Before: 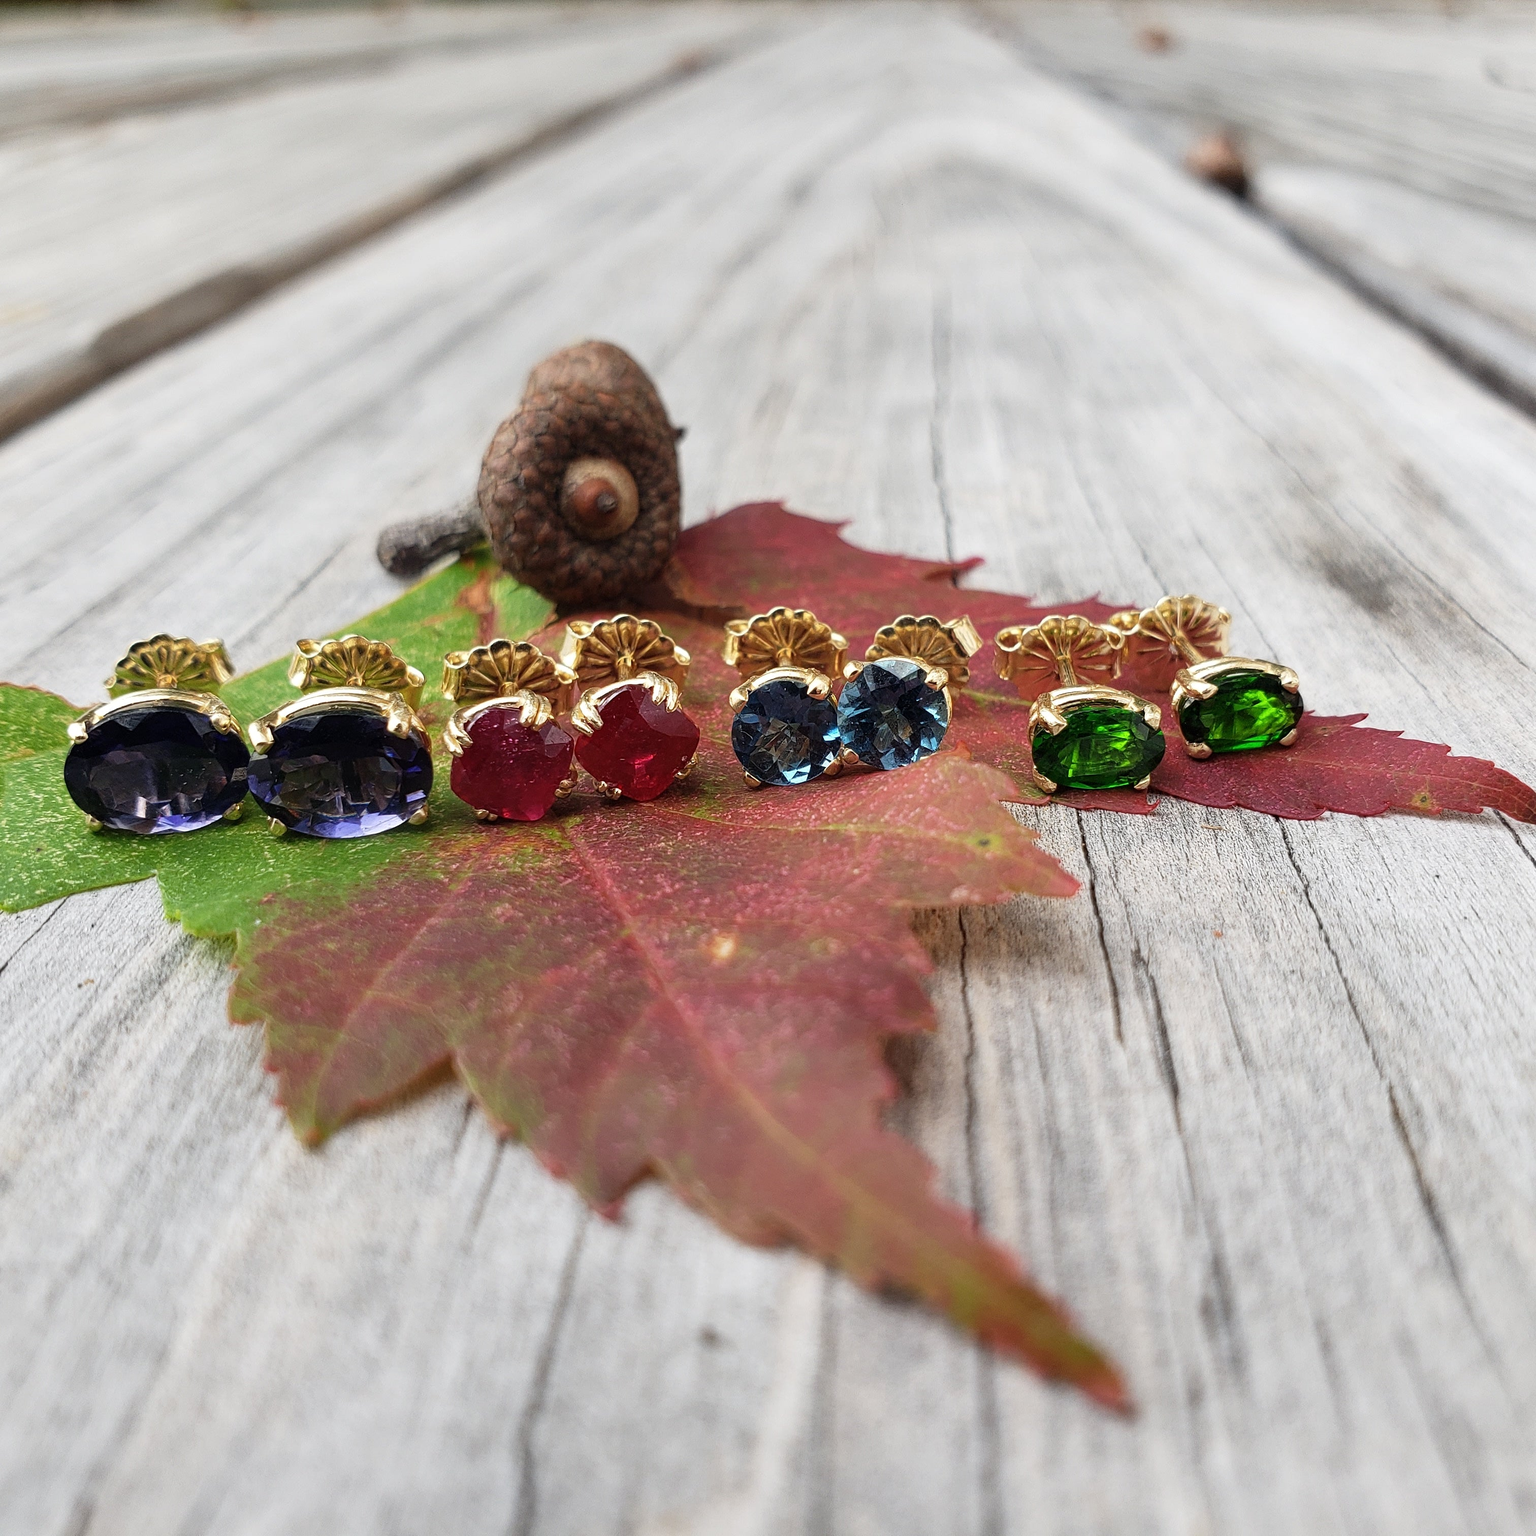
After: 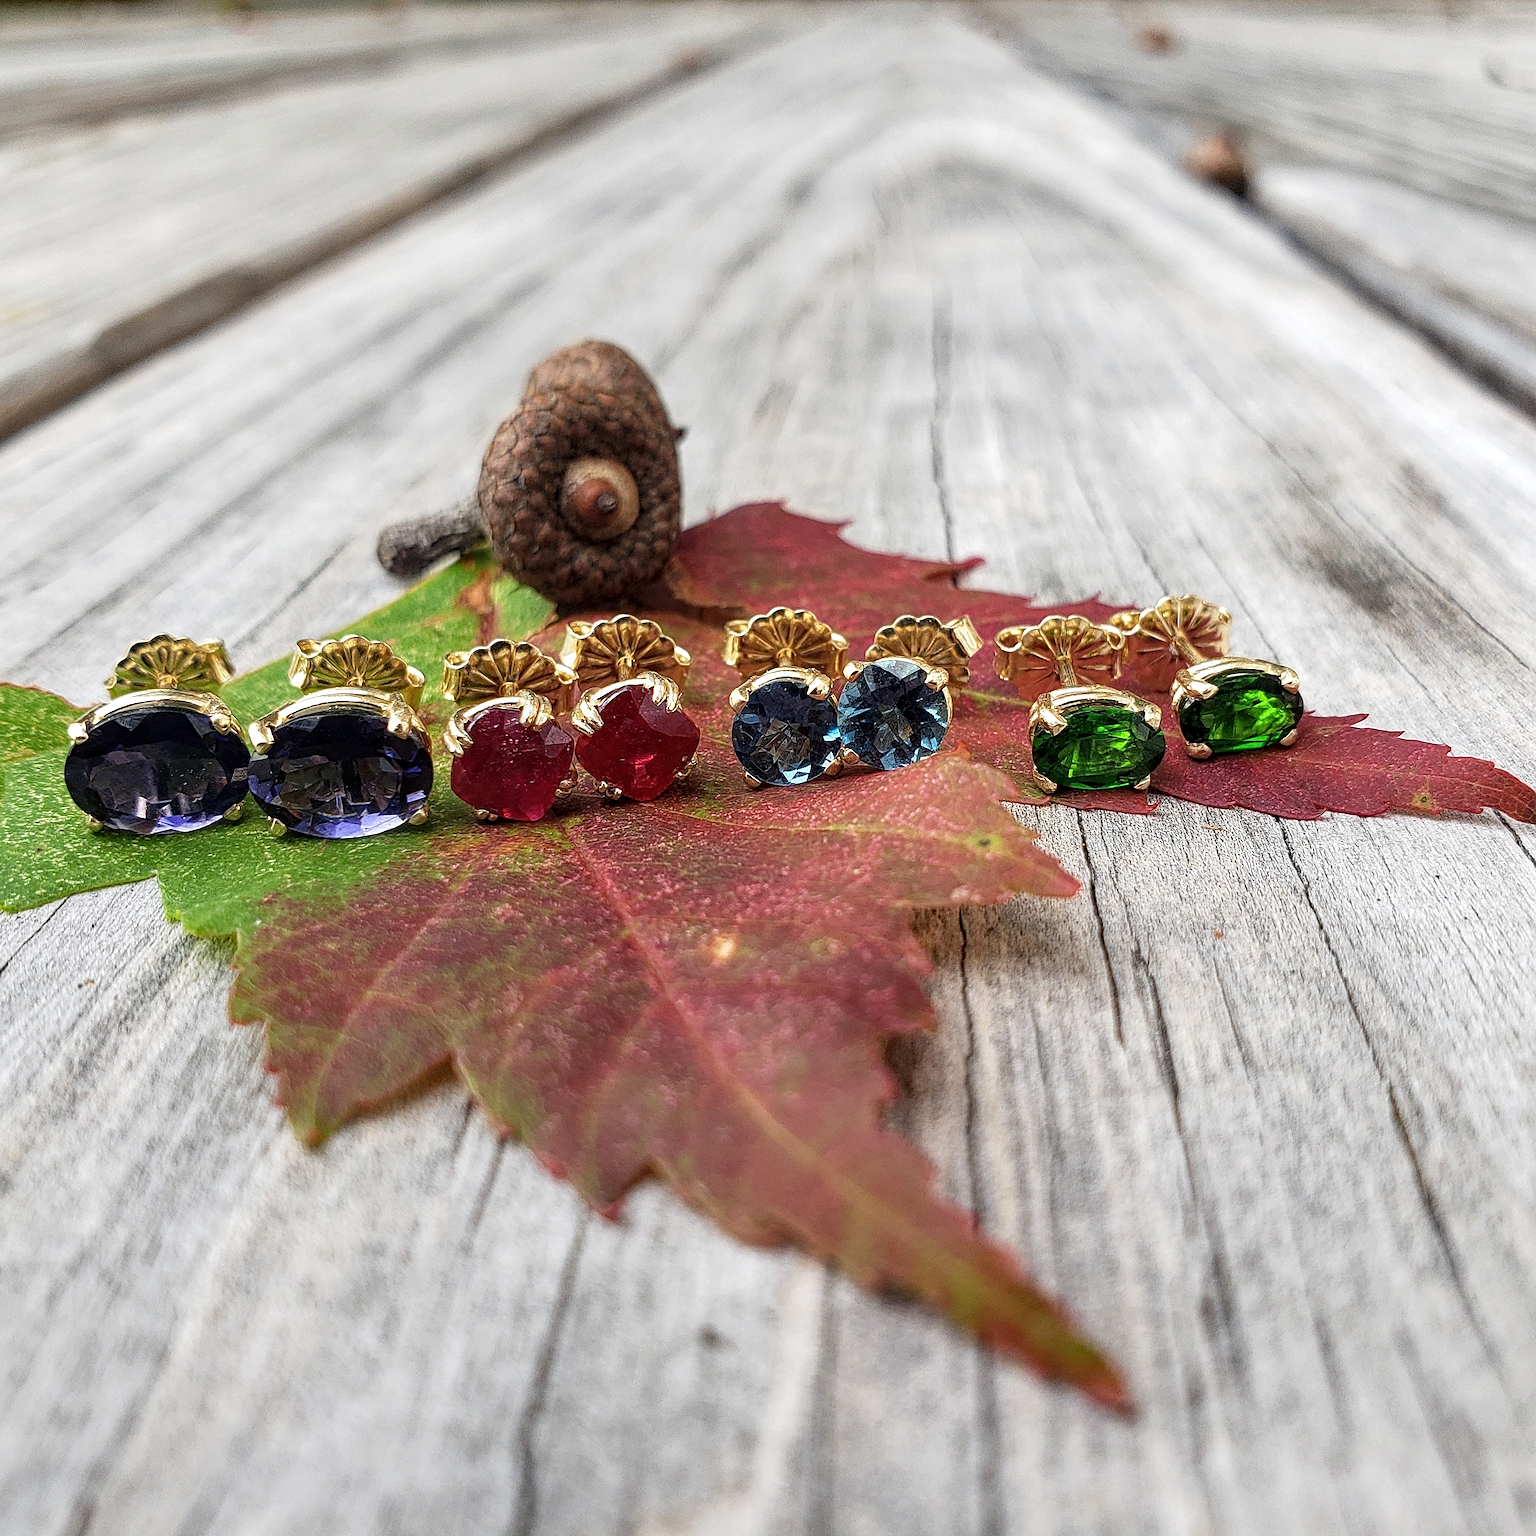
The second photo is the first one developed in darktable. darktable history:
haze removal: compatibility mode true, adaptive false
local contrast: highlights 99%, shadows 86%, detail 160%, midtone range 0.2
exposure: compensate highlight preservation false
sharpen: on, module defaults
